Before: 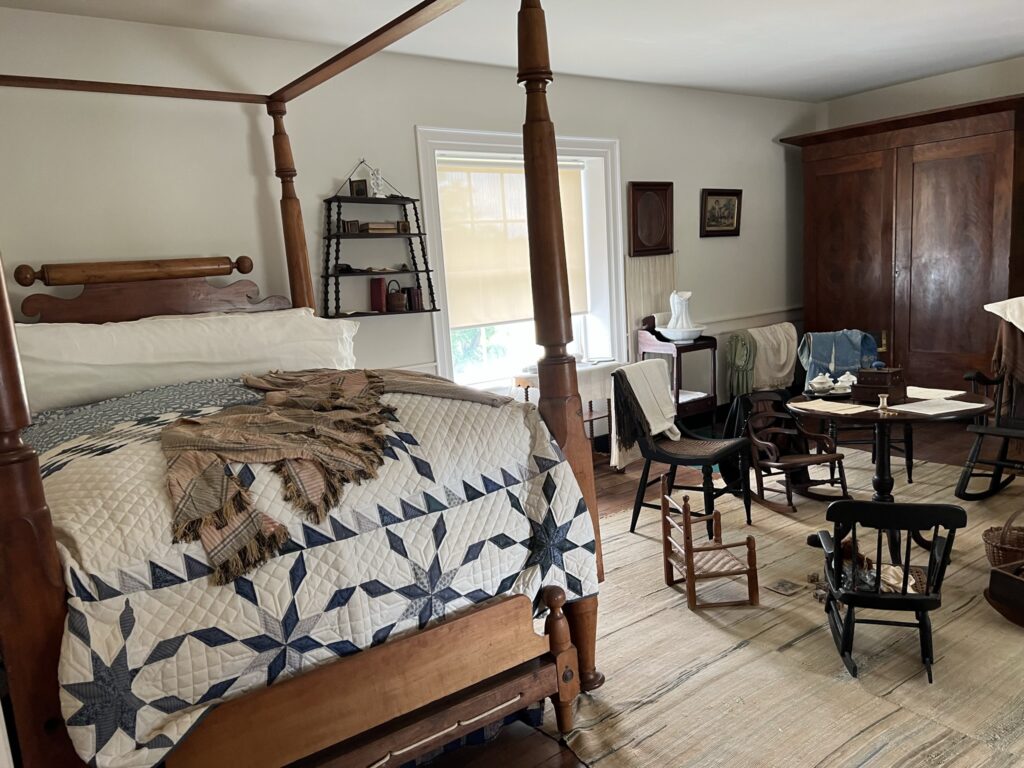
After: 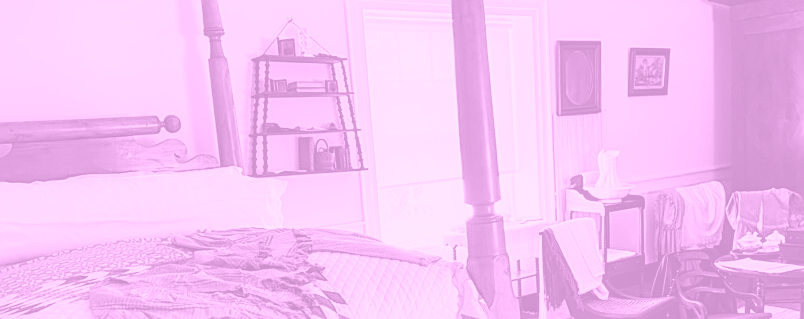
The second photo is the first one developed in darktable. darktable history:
local contrast: on, module defaults
crop: left 7.036%, top 18.398%, right 14.379%, bottom 40.043%
tone curve: curves: ch0 [(0, 0) (0.161, 0.144) (0.501, 0.497) (1, 1)], color space Lab, linked channels, preserve colors none
contrast brightness saturation: contrast 0.2, brightness 0.16, saturation 0.22
sharpen: on, module defaults
colorize: hue 331.2°, saturation 75%, source mix 30.28%, lightness 70.52%, version 1
color balance rgb: linear chroma grading › global chroma 15%, perceptual saturation grading › global saturation 30%
shadows and highlights: radius 93.07, shadows -14.46, white point adjustment 0.23, highlights 31.48, compress 48.23%, highlights color adjustment 52.79%, soften with gaussian
